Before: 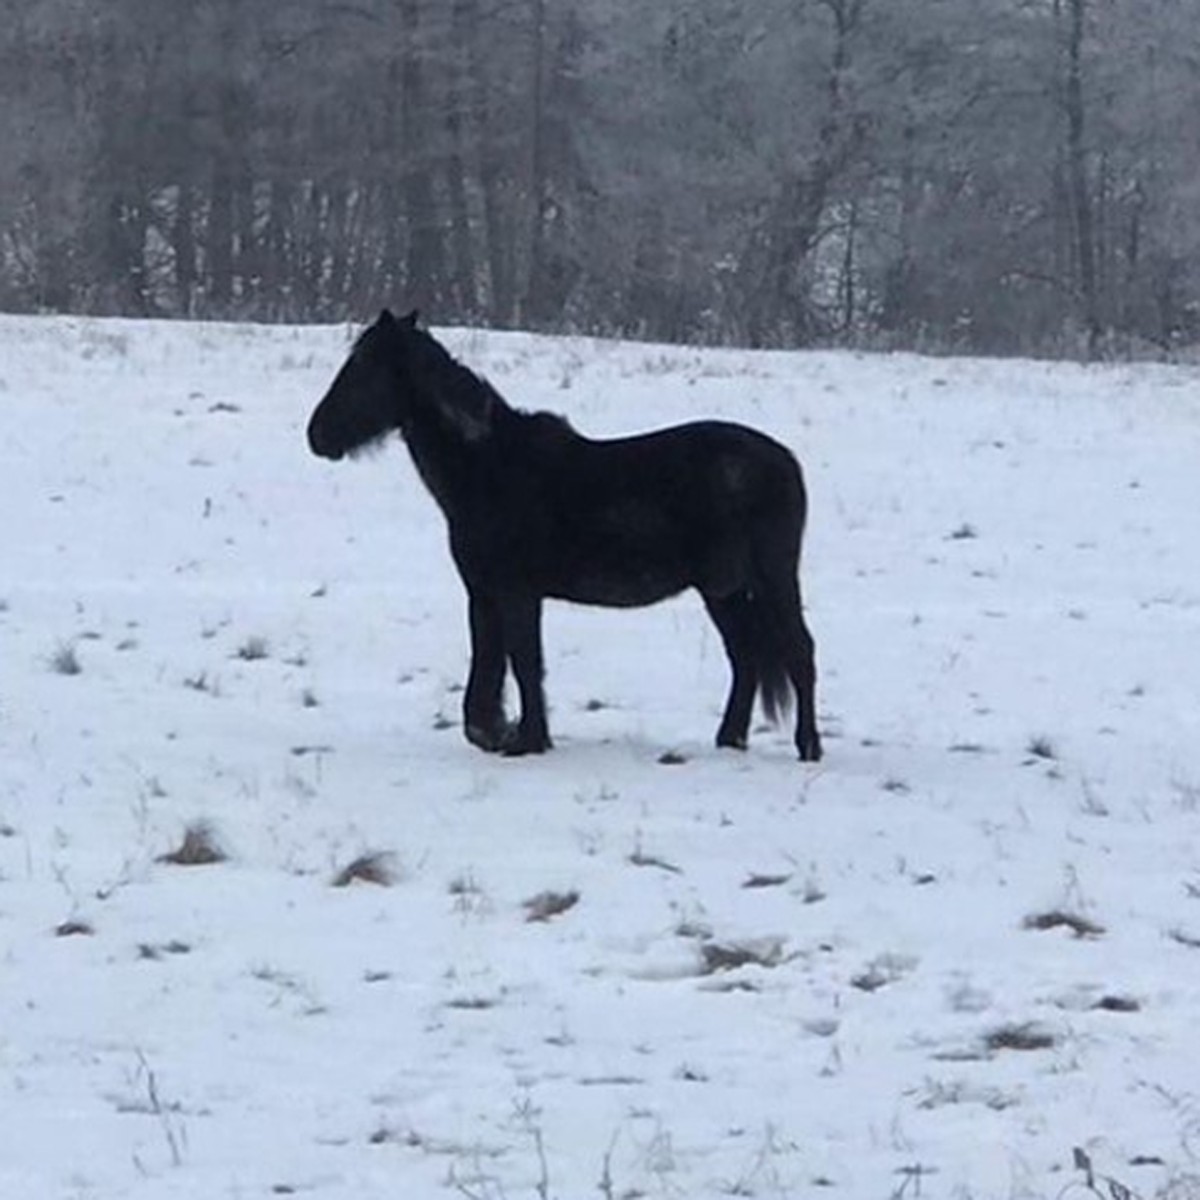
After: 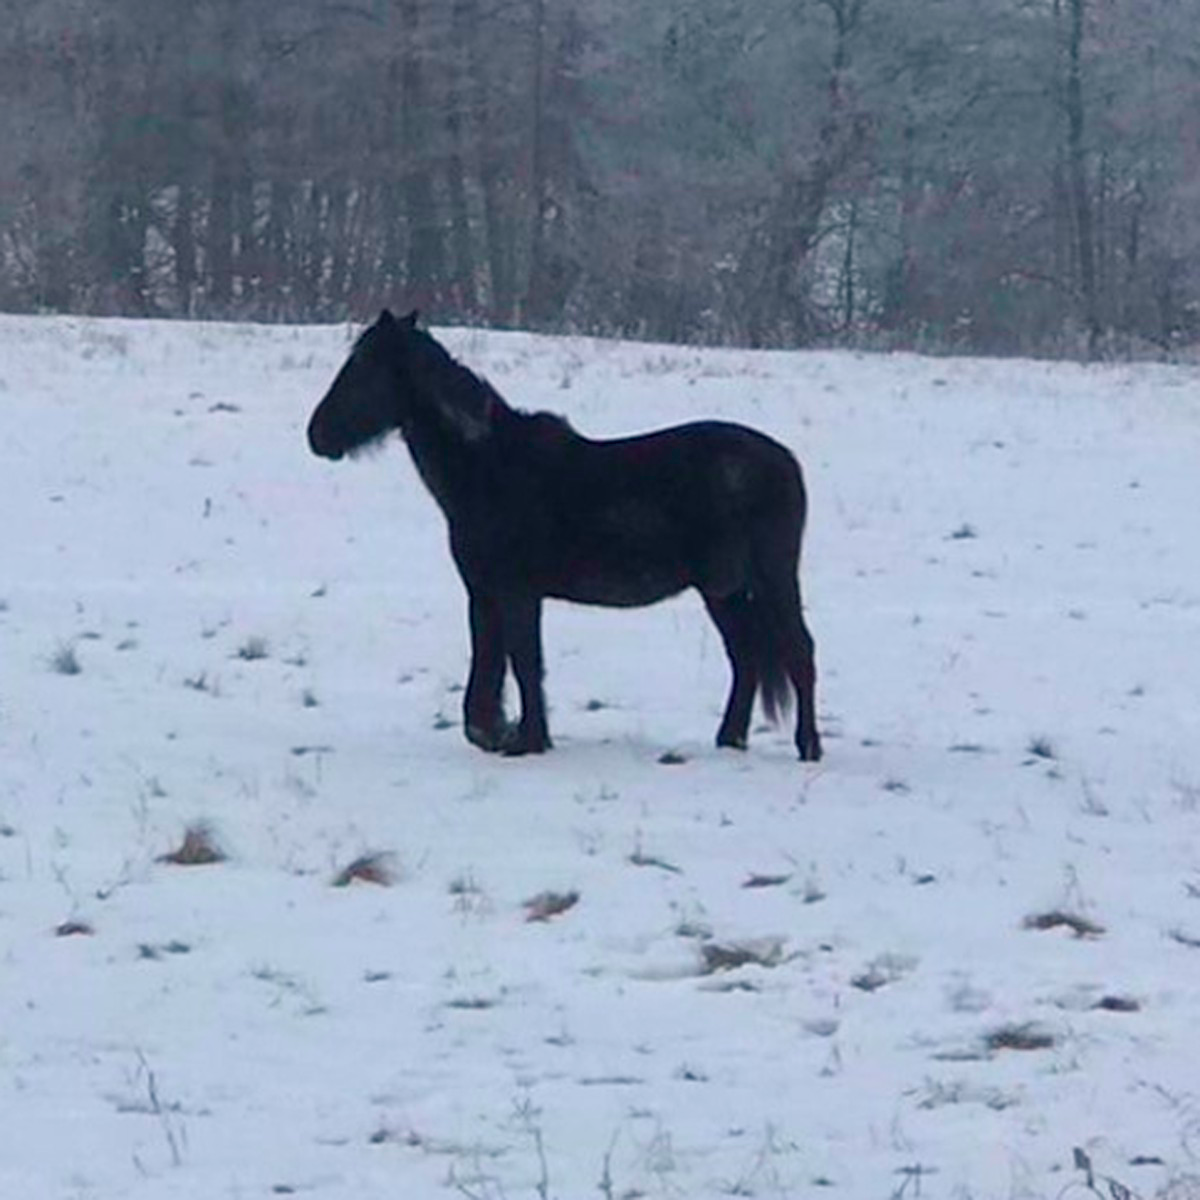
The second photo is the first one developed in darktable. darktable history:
color contrast: green-magenta contrast 1.73, blue-yellow contrast 1.15
color balance rgb: shadows lift › chroma 1%, shadows lift › hue 113°, highlights gain › chroma 0.2%, highlights gain › hue 333°, perceptual saturation grading › global saturation 20%, perceptual saturation grading › highlights -25%, perceptual saturation grading › shadows 25%, contrast -10%
